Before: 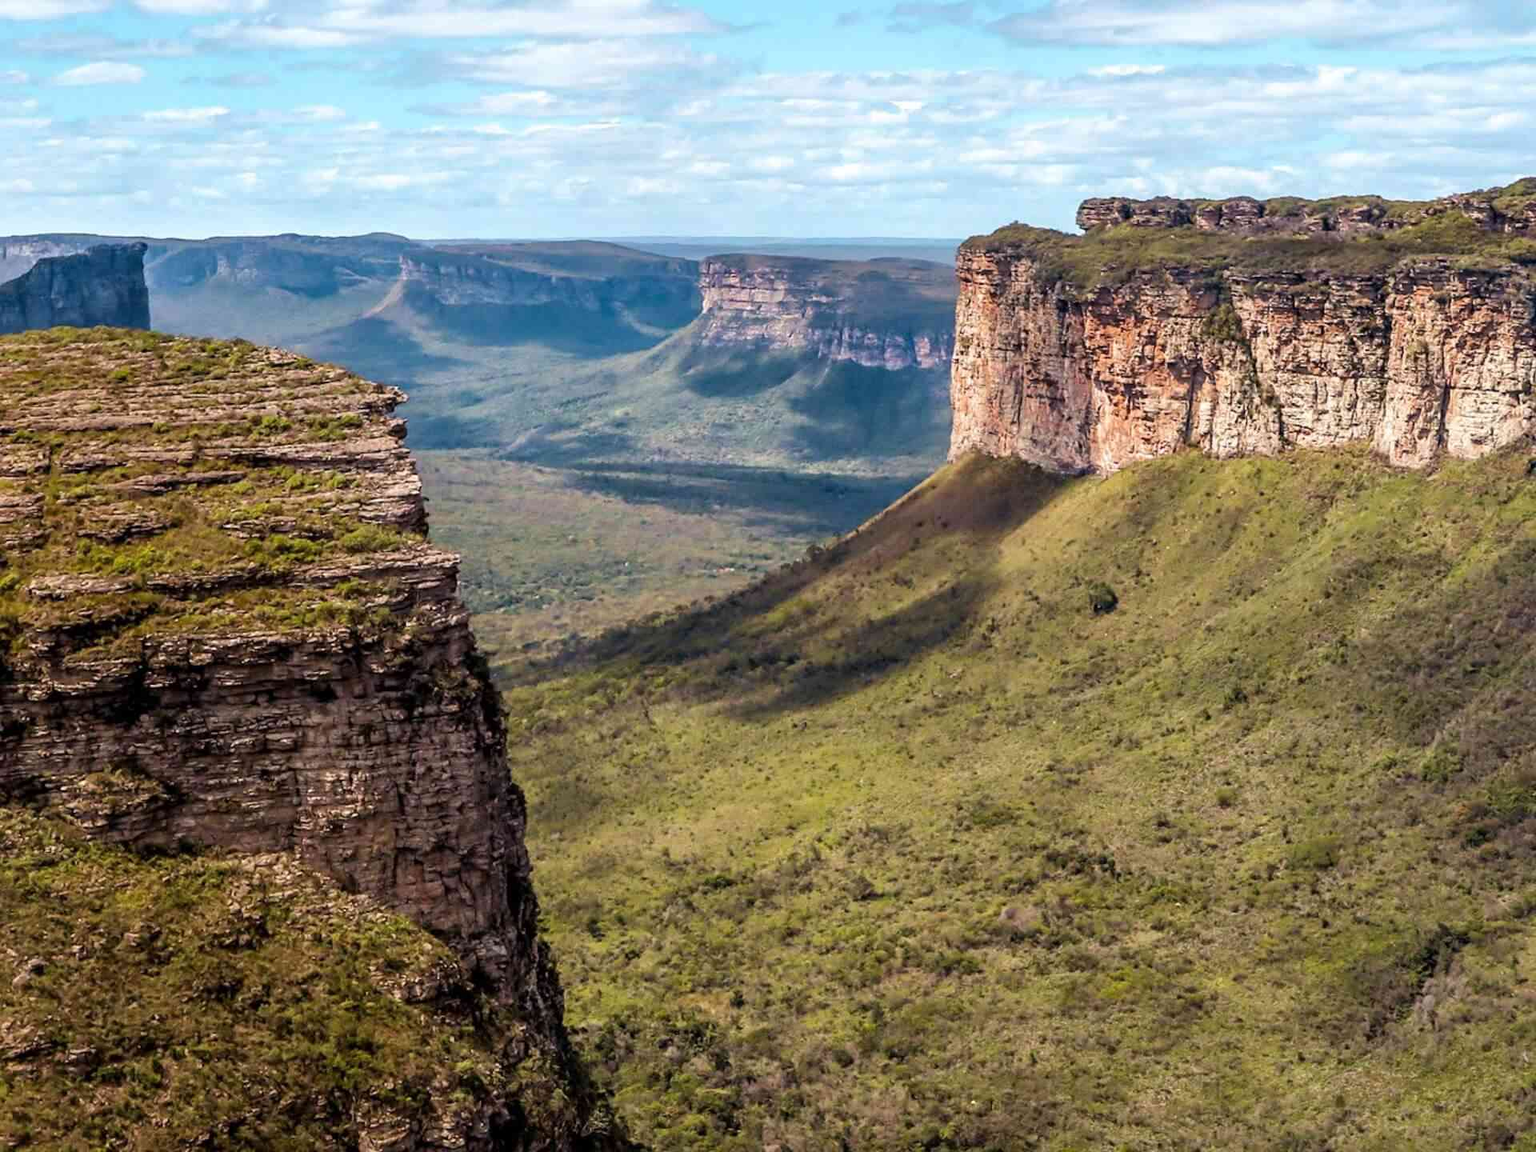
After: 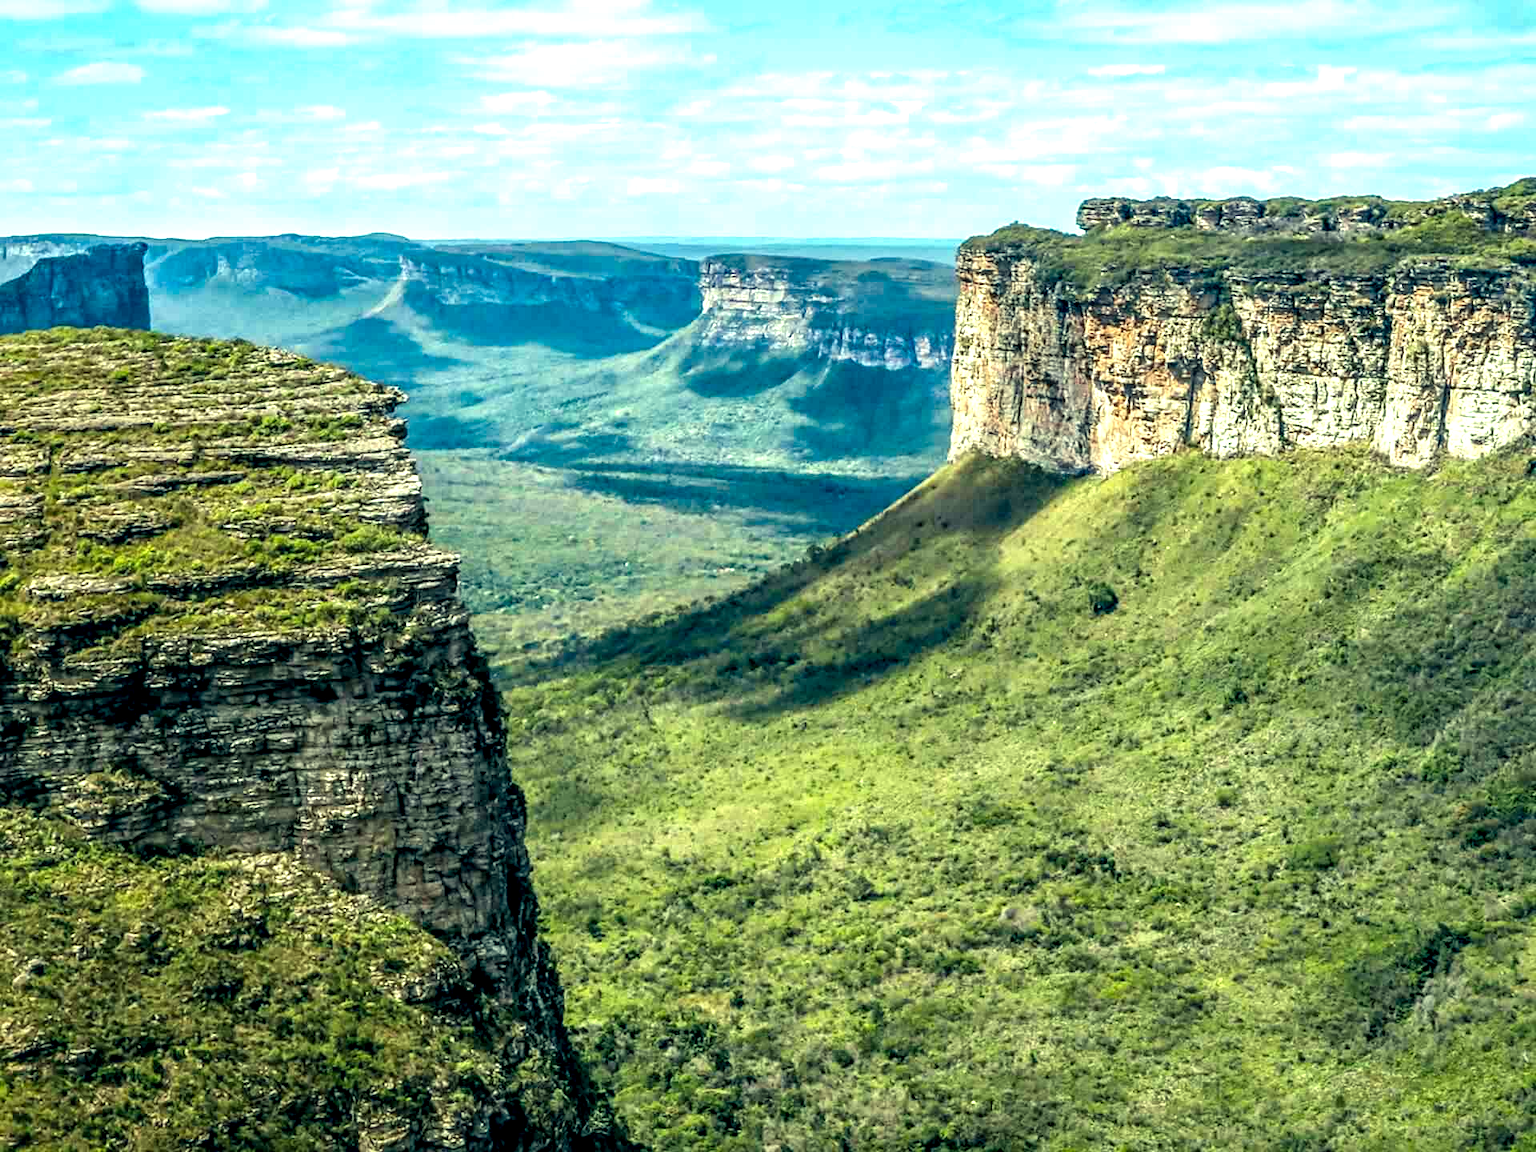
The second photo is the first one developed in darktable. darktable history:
local contrast: detail 150%
color correction: highlights a* -19.67, highlights b* 9.79, shadows a* -20.04, shadows b* -10.66
exposure: black level correction 0, exposure 0.692 EV, compensate highlight preservation false
vignetting: fall-off start 99.43%, brightness -0.223, saturation 0.148, width/height ratio 1.304
